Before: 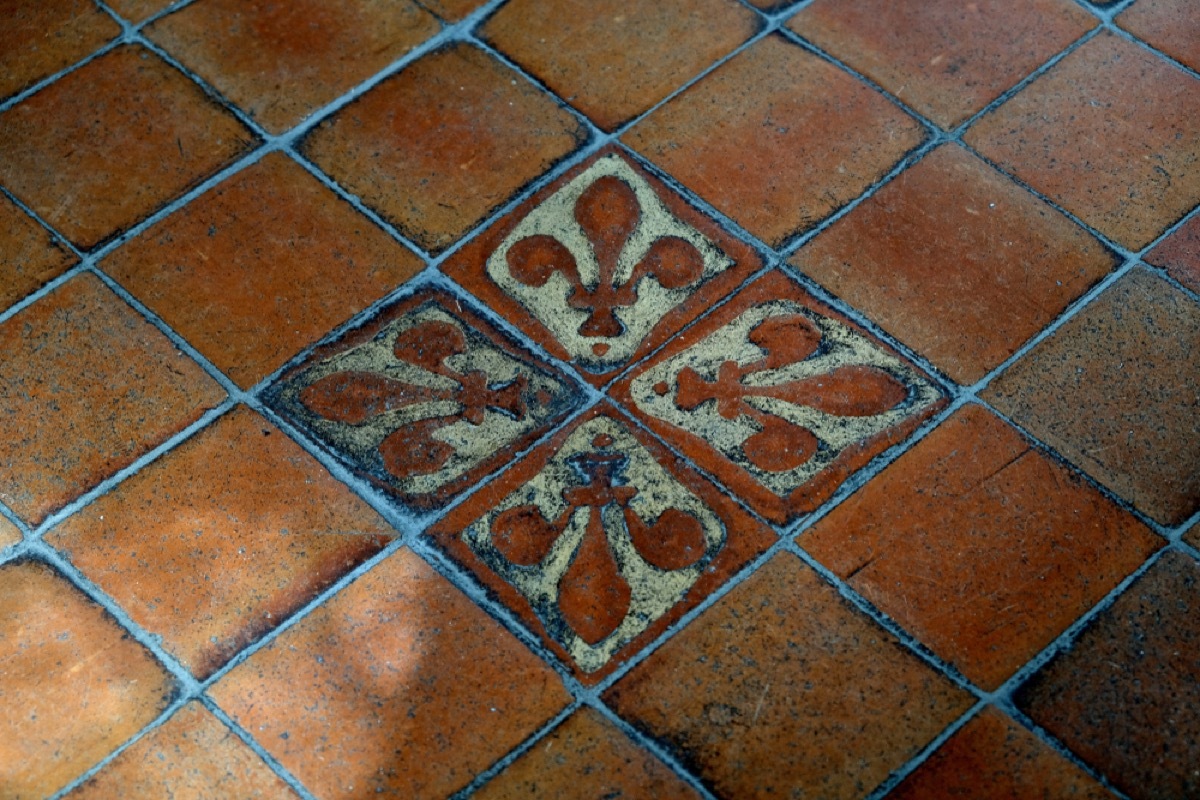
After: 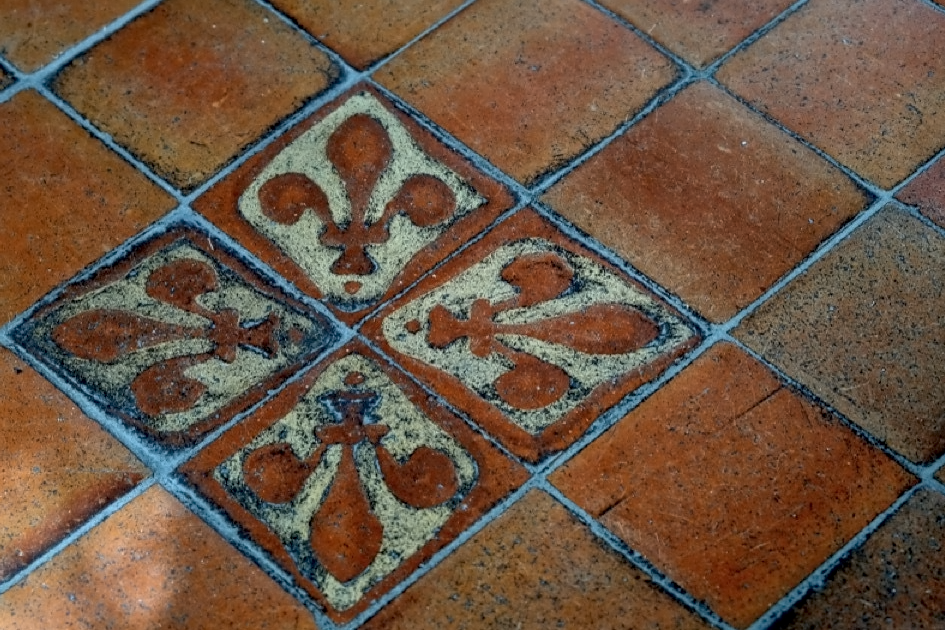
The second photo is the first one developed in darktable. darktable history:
crop and rotate: left 20.685%, top 7.855%, right 0.483%, bottom 13.302%
local contrast: on, module defaults
shadows and highlights: on, module defaults
contrast equalizer: y [[0.5 ×4, 0.524, 0.59], [0.5 ×6], [0.5 ×6], [0, 0, 0, 0.01, 0.045, 0.012], [0, 0, 0, 0.044, 0.195, 0.131]]
